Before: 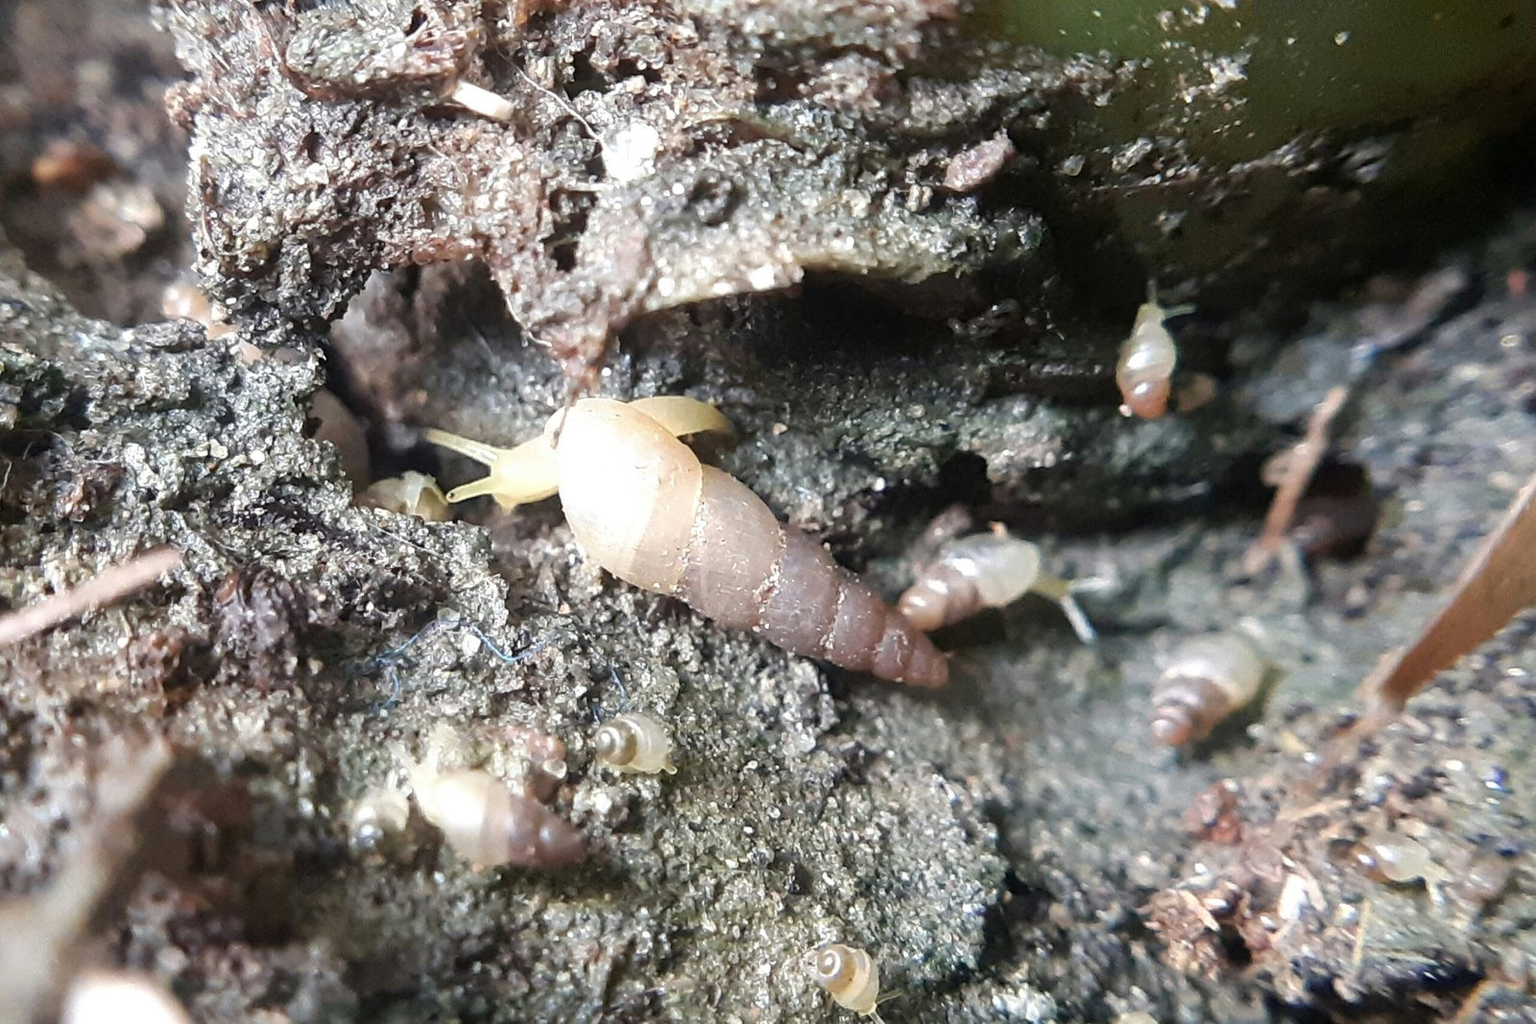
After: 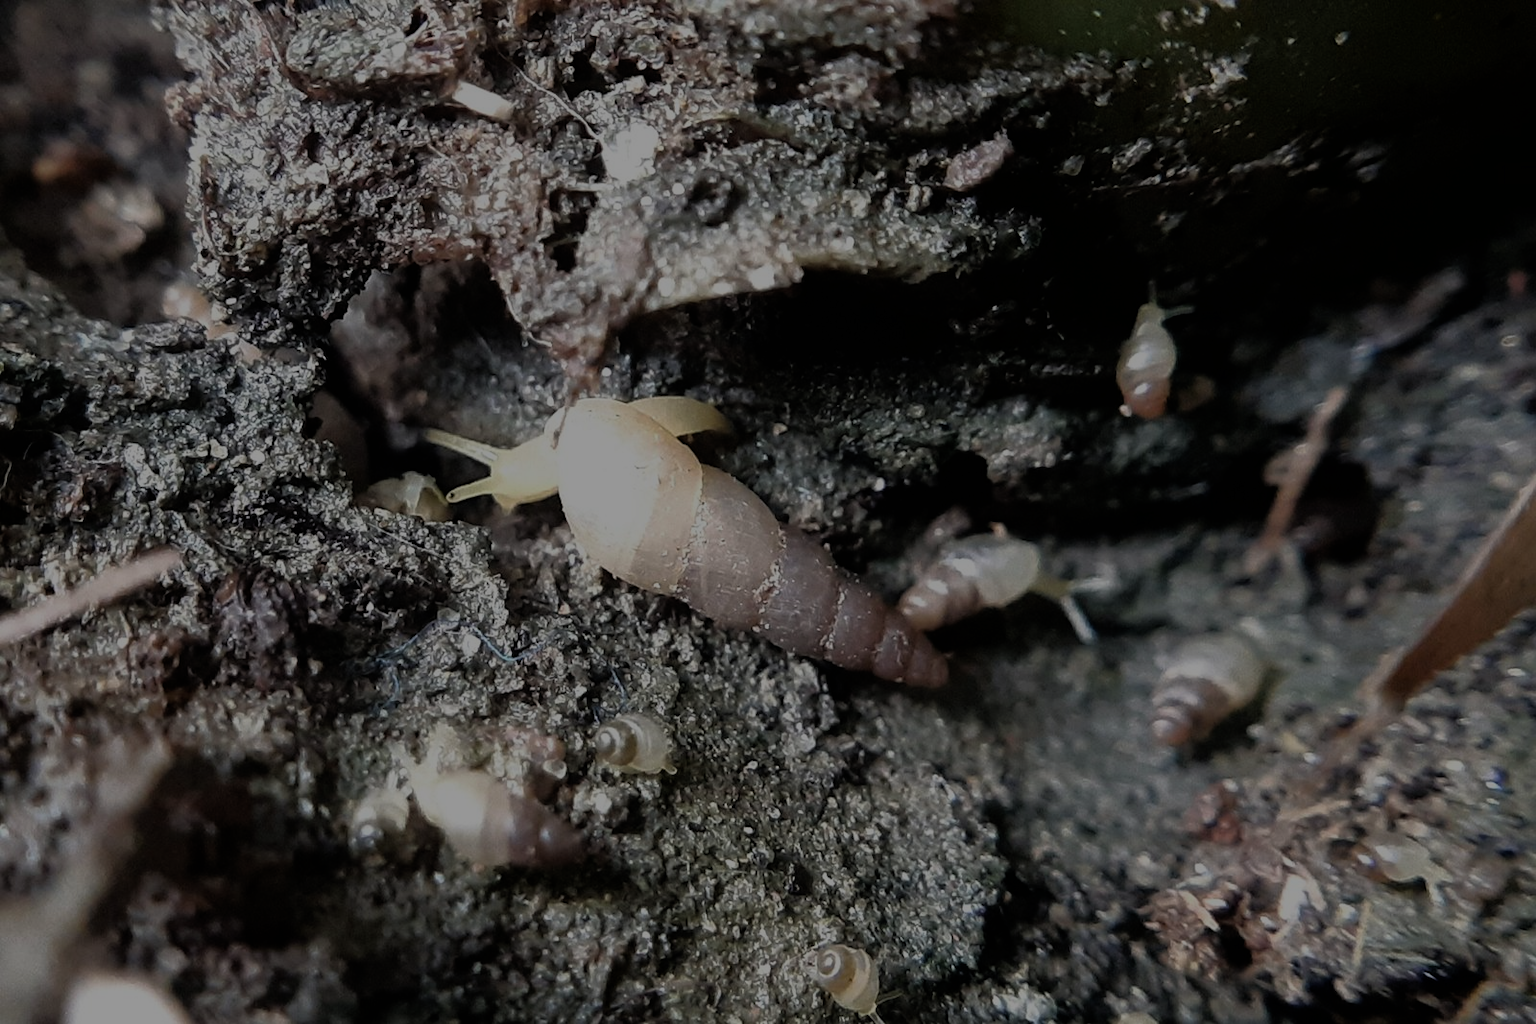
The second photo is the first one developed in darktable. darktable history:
filmic rgb: black relative exposure -7.65 EV, white relative exposure 4.56 EV, hardness 3.61, iterations of high-quality reconstruction 0
tone equalizer: -8 EV -1.96 EV, -7 EV -1.97 EV, -6 EV -1.98 EV, -5 EV -1.97 EV, -4 EV -1.98 EV, -3 EV -1.99 EV, -2 EV -1.97 EV, -1 EV -1.61 EV, +0 EV -1.99 EV, edges refinement/feathering 500, mask exposure compensation -1.57 EV, preserve details no
